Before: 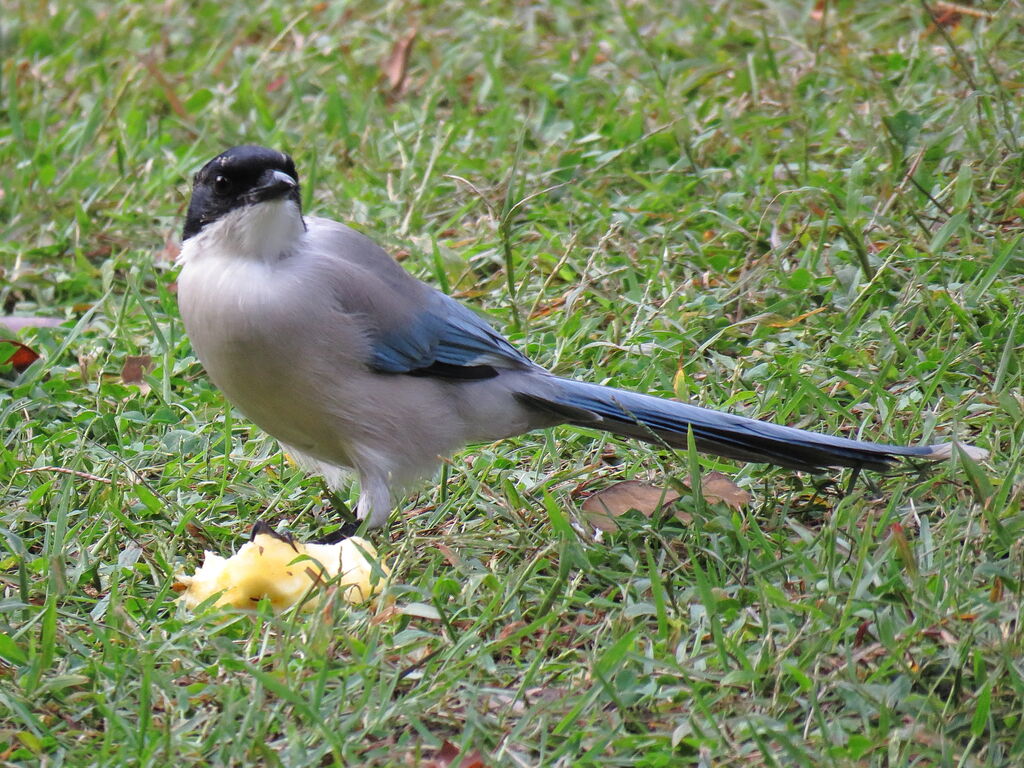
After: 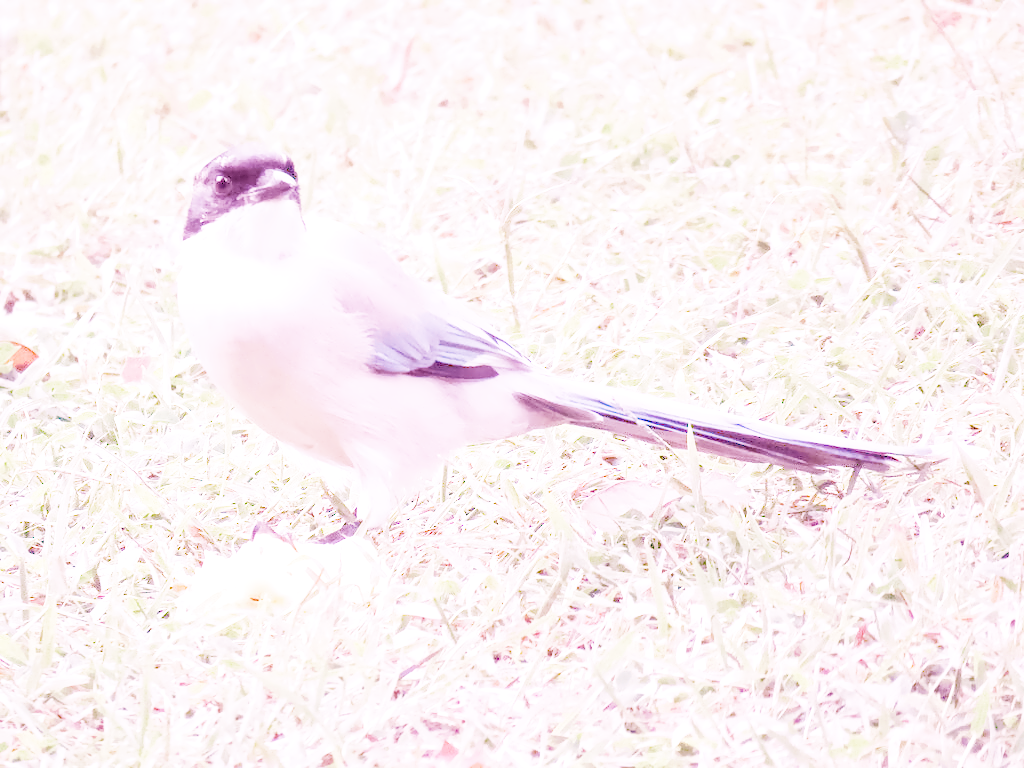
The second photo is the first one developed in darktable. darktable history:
color calibration: illuminant as shot in camera, x 0.37, y 0.382, temperature 4313.32 K
denoise (profiled): preserve shadows 1.52, scattering 0.002, a [-1, 0, 0], compensate highlight preservation false
exposure: black level correction 0, exposure 1.45 EV, compensate exposure bias true, compensate highlight preservation false
lens correction: scale 1, crop 1, focal 35, aperture 5, distance 0.775, camera "Canon EOS RP", lens "Canon RF 35mm F1.8 MACRO IS STM"
white balance: red 2.229, blue 1.46
color balance rgb "basic colorfulness: natural skin": perceptual saturation grading › global saturation 20%, perceptual saturation grading › highlights -50%, perceptual saturation grading › shadows 30%
velvia: on, module defaults
local contrast: on, module defaults
filmic rgb: black relative exposure -16 EV, white relative exposure 5.31 EV, hardness 5.9, contrast 1.25, preserve chrominance no, color science v5 (2021)
haze removal: compatibility mode true, adaptive false
highlight reconstruction: on, module defaults
